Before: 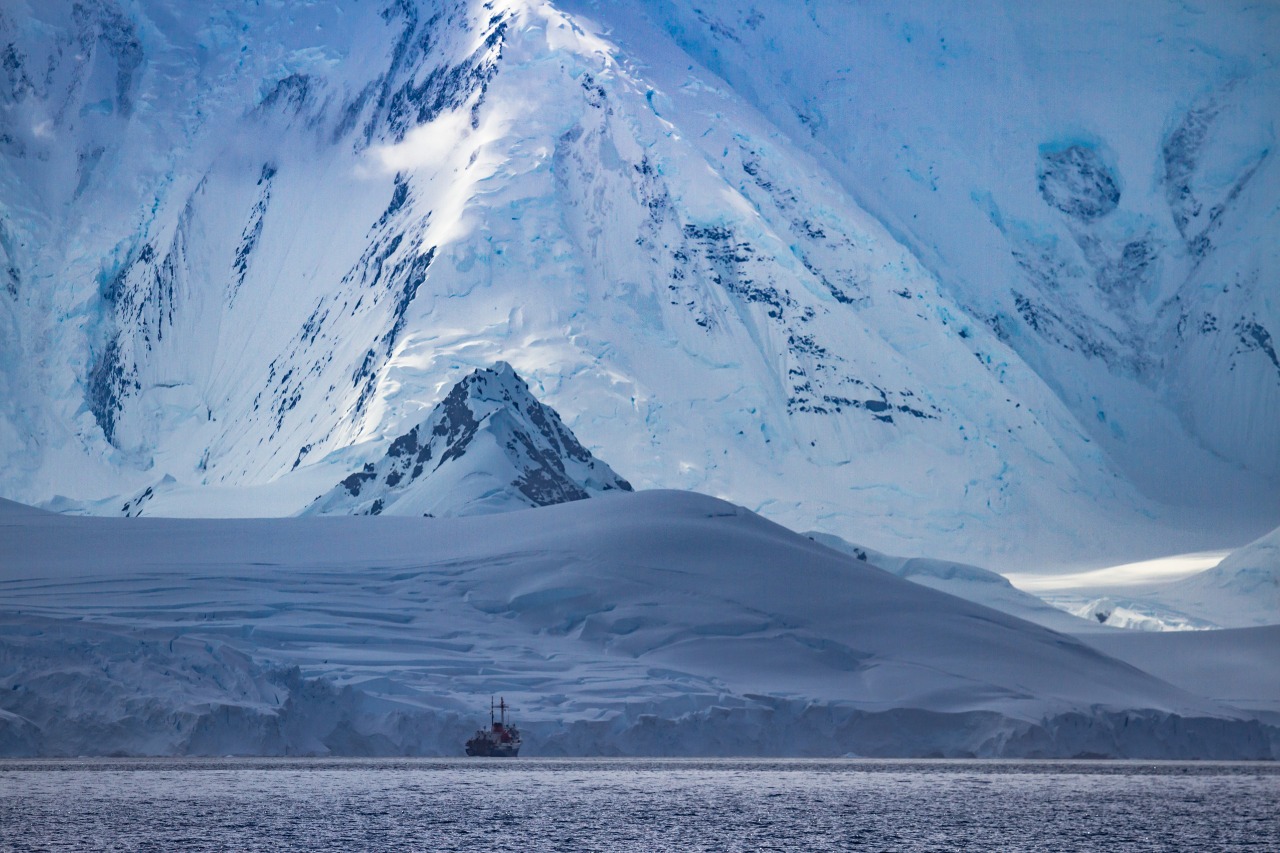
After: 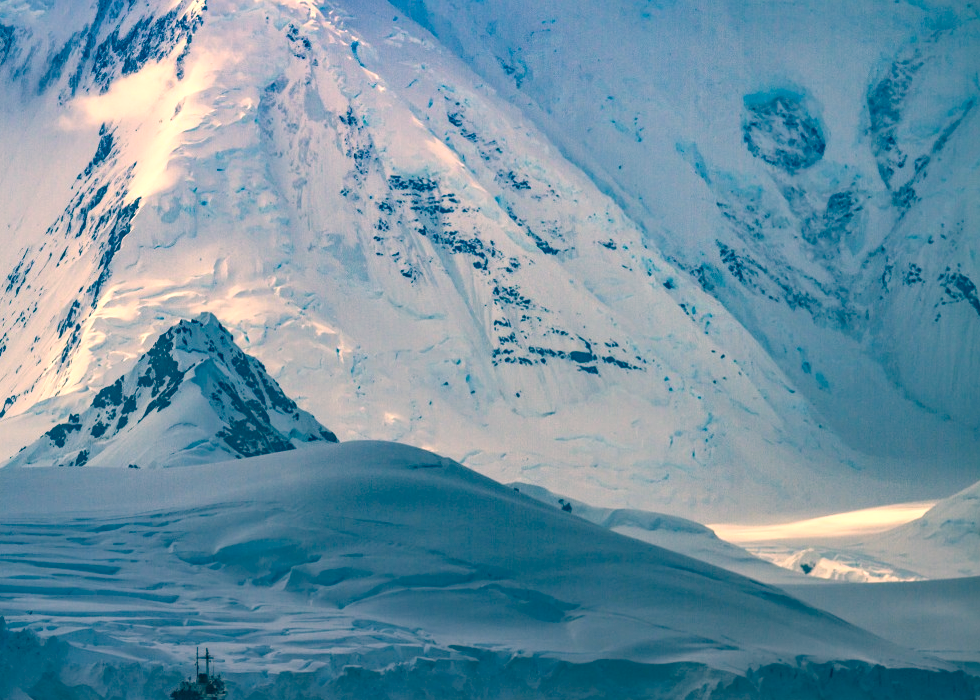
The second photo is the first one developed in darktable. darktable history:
local contrast: on, module defaults
crop: left 23.095%, top 5.827%, bottom 11.854%
white balance: red 1.188, blue 1.11
color correction: highlights a* 1.83, highlights b* 34.02, shadows a* -36.68, shadows b* -5.48
